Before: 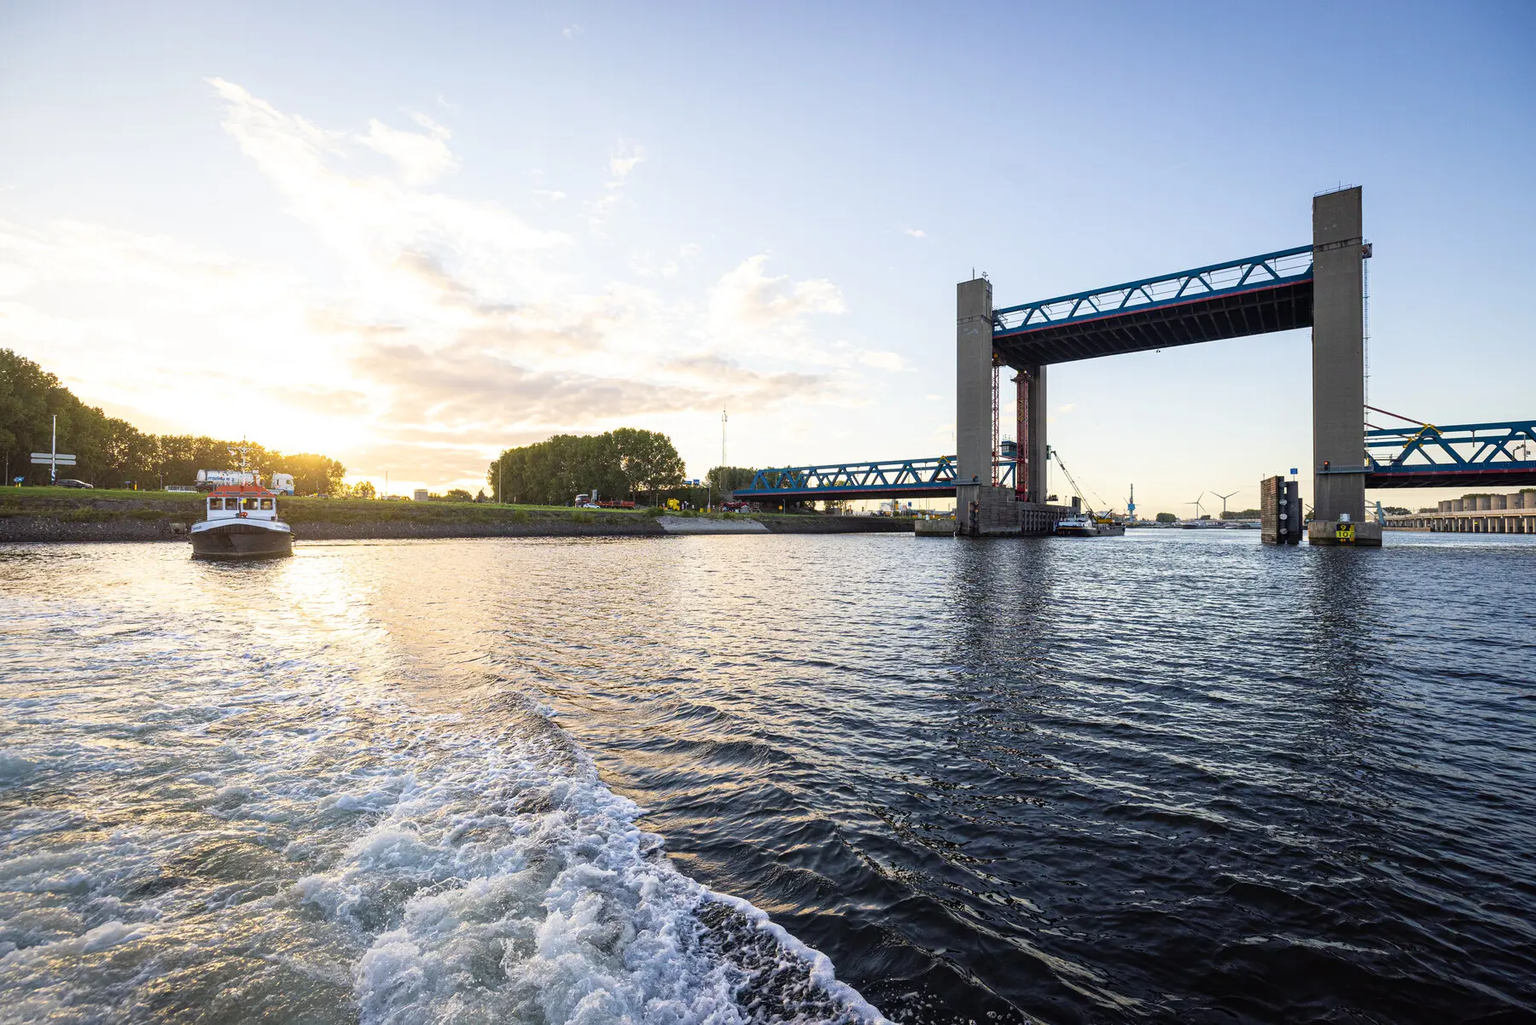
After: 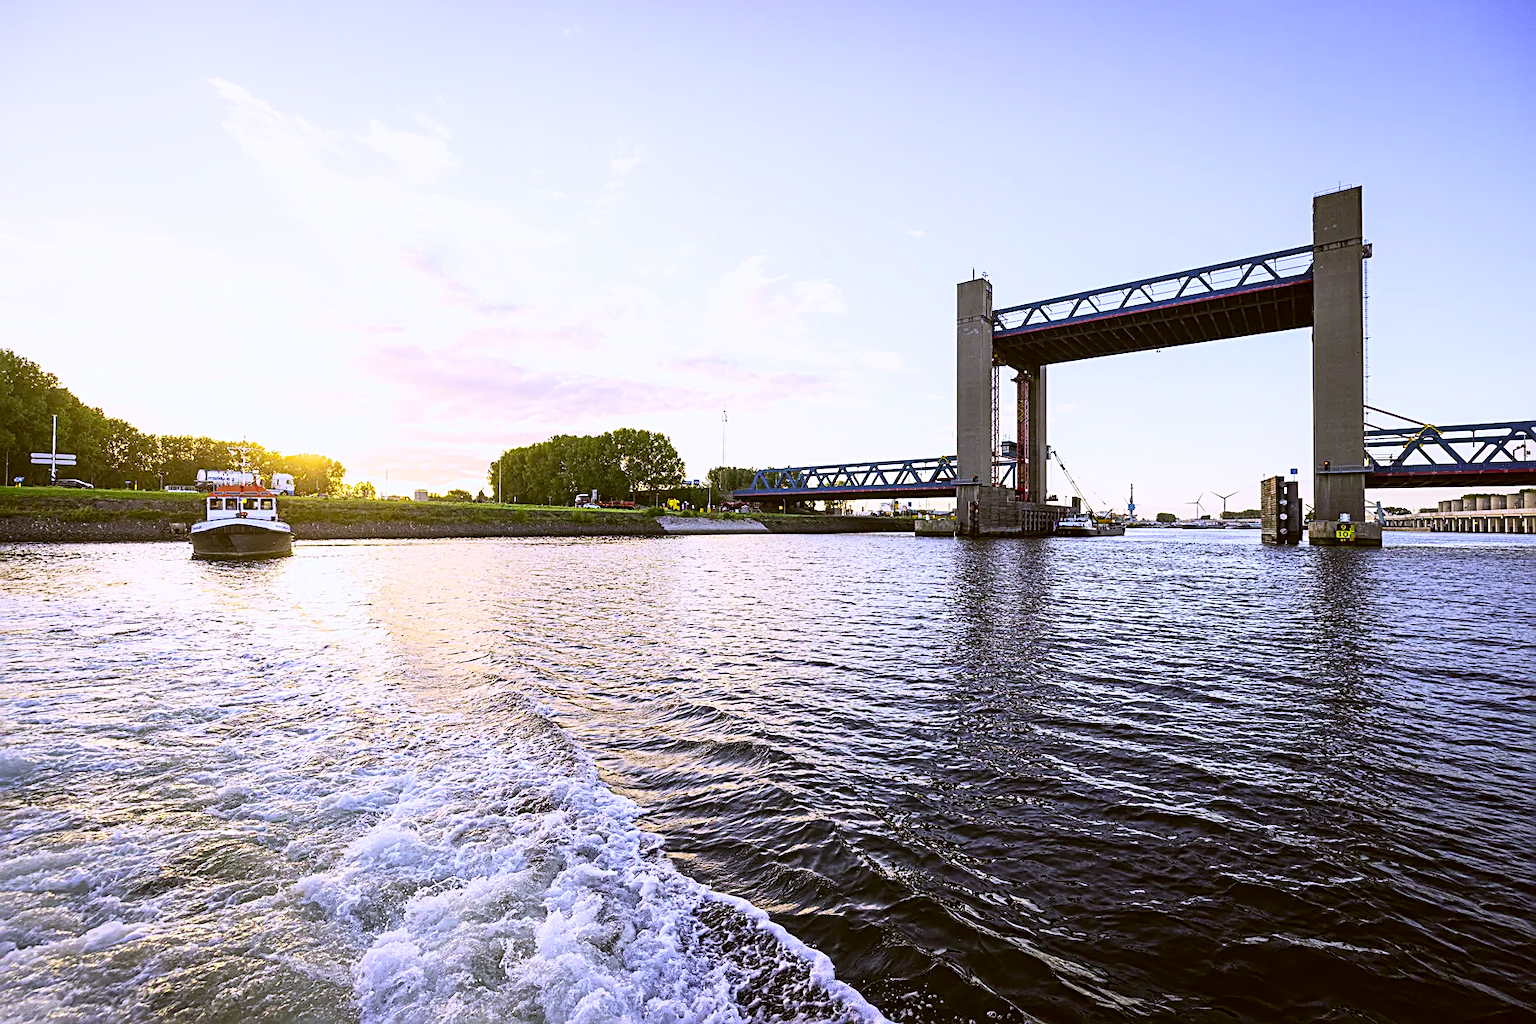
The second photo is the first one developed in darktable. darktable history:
sharpen: radius 2.543, amount 0.636
white balance: red 0.871, blue 1.249
contrast brightness saturation: contrast 0.23, brightness 0.1, saturation 0.29
color correction: highlights a* 8.98, highlights b* 15.09, shadows a* -0.49, shadows b* 26.52
